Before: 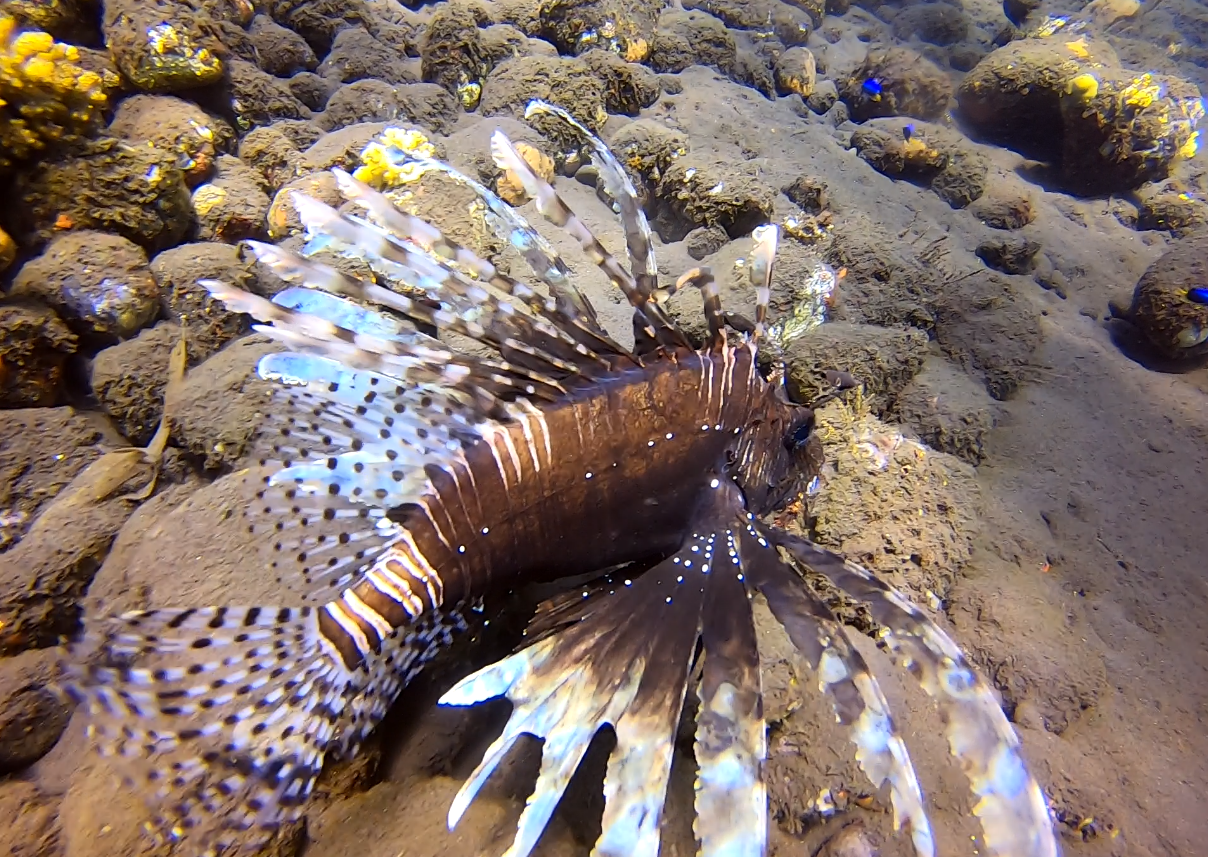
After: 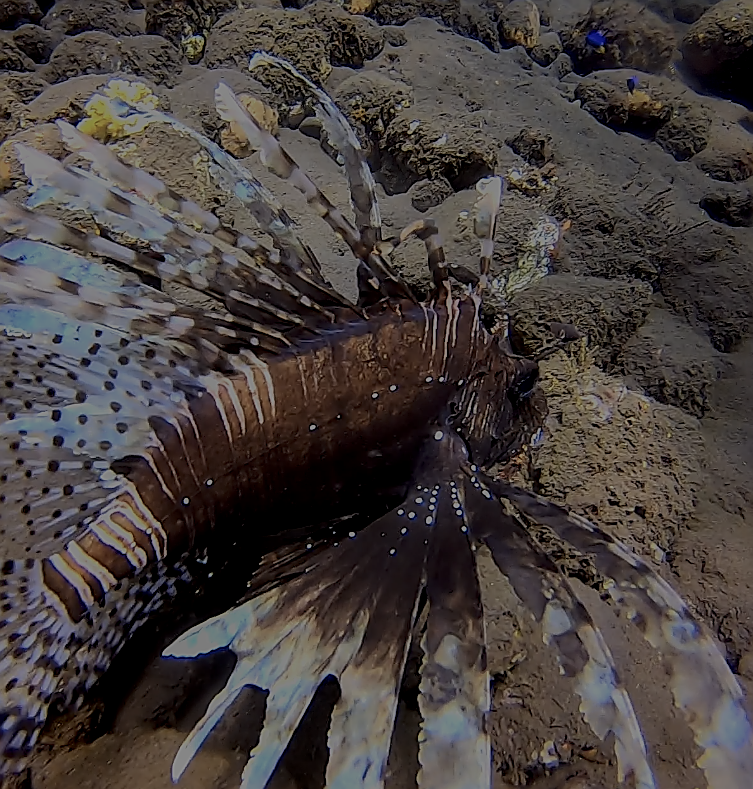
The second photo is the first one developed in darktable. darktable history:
color balance rgb: perceptual brilliance grading › global brilliance -48.39%
crop and rotate: left 22.918%, top 5.629%, right 14.711%, bottom 2.247%
sharpen: radius 1.4, amount 1.25, threshold 0.7
local contrast: detail 130%
